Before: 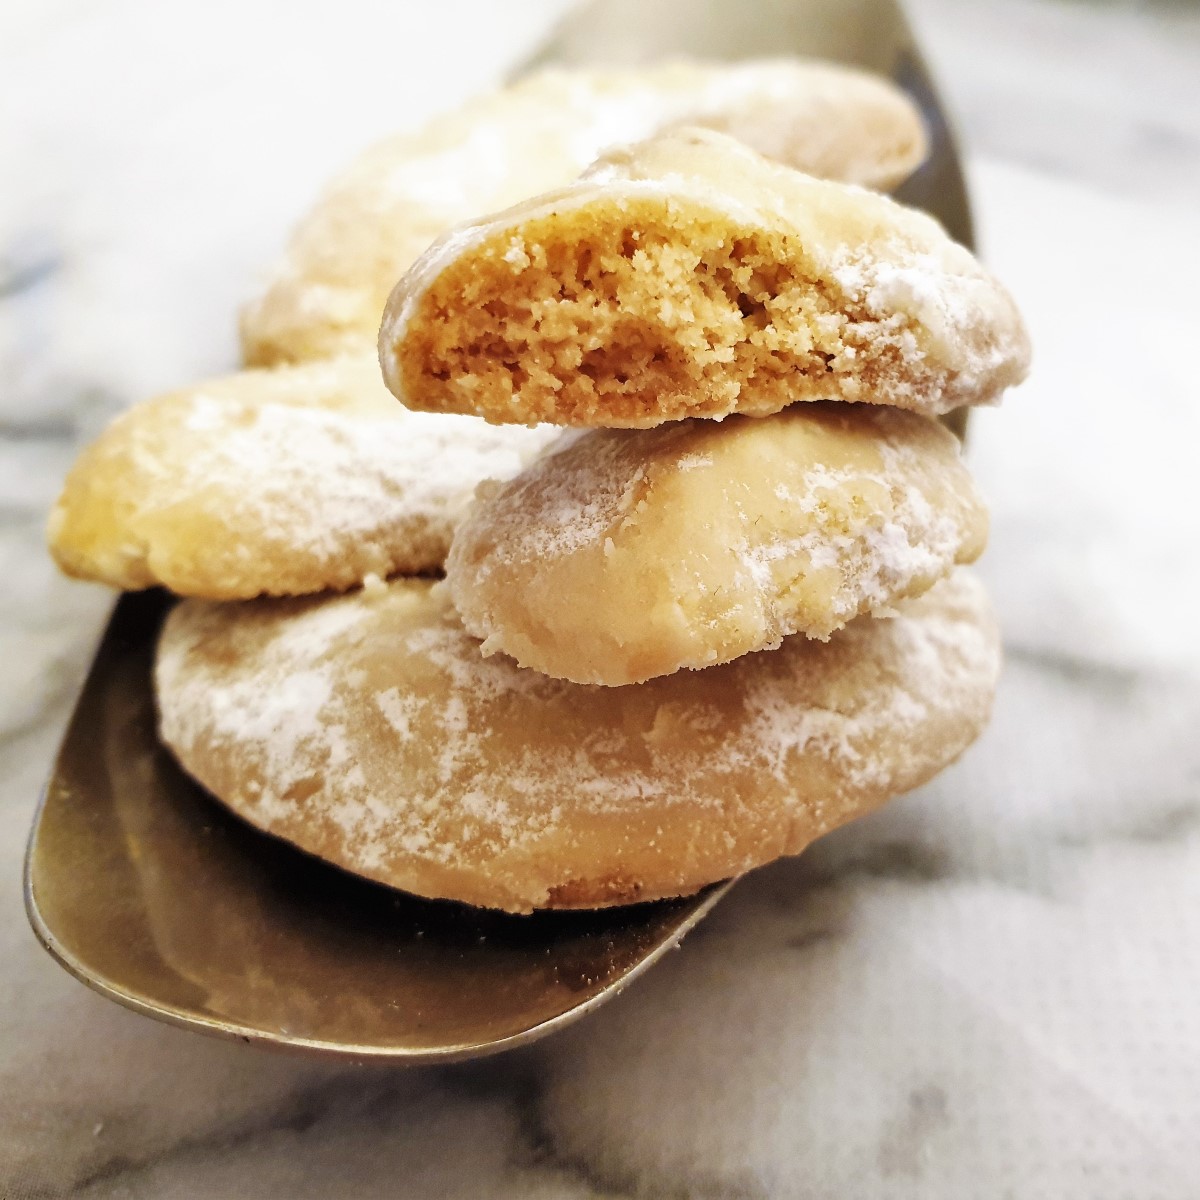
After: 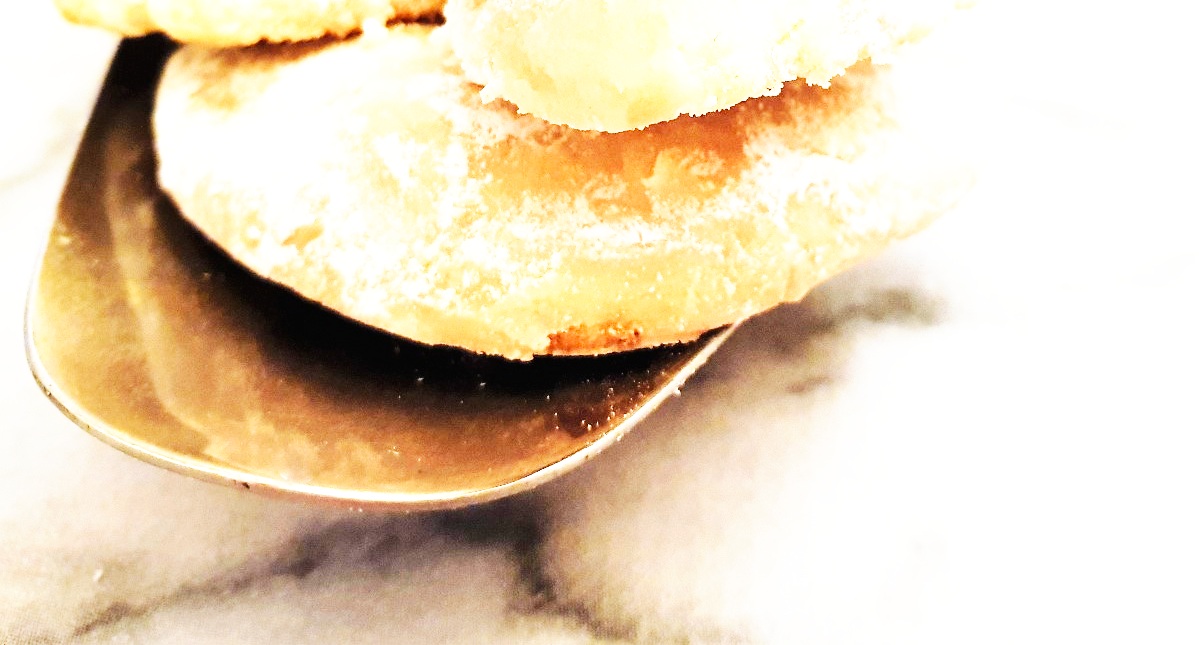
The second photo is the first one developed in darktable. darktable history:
crop and rotate: top 46.237%
exposure: black level correction 0, exposure 1 EV, compensate exposure bias true, compensate highlight preservation false
base curve: curves: ch0 [(0, 0) (0.007, 0.004) (0.027, 0.03) (0.046, 0.07) (0.207, 0.54) (0.442, 0.872) (0.673, 0.972) (1, 1)], preserve colors none
